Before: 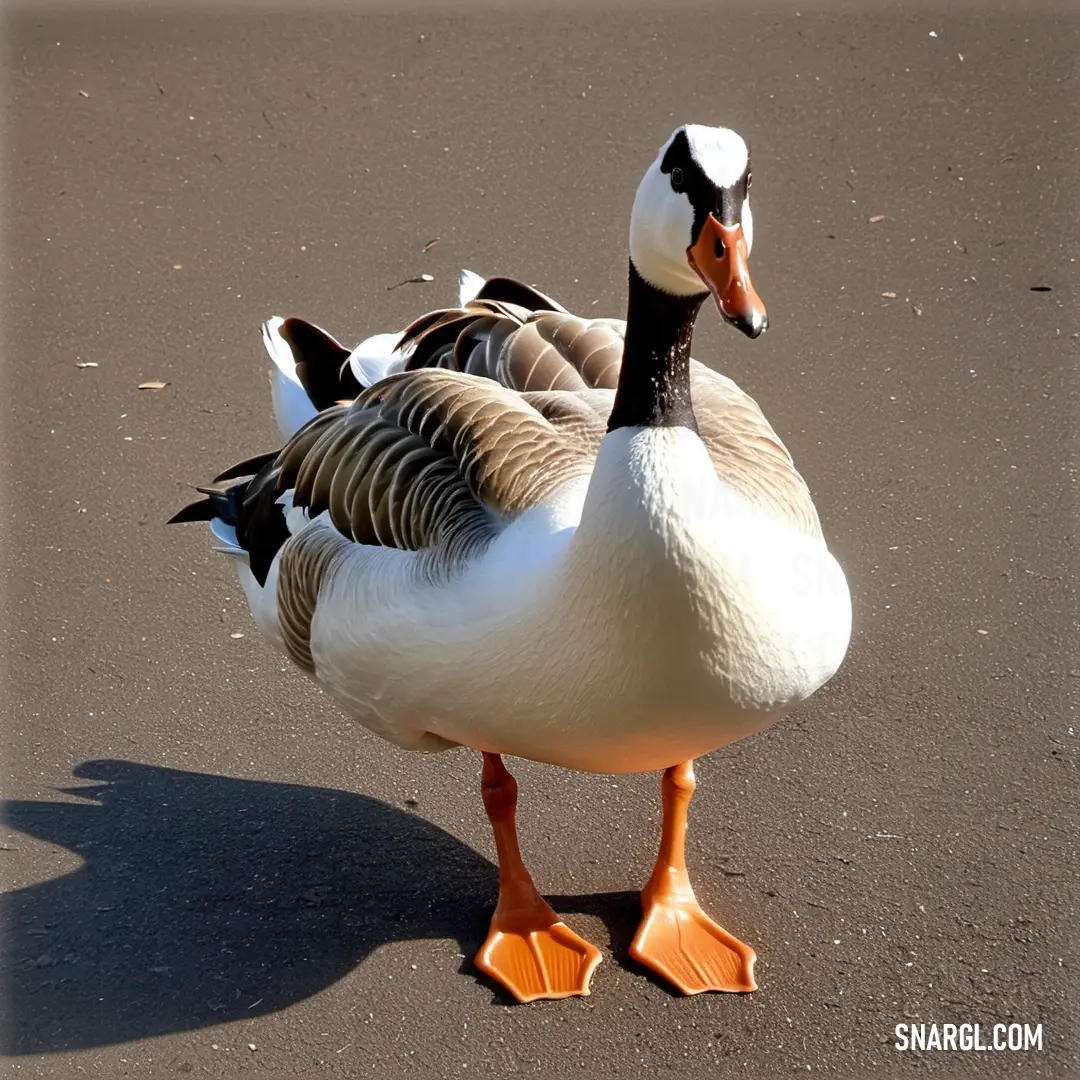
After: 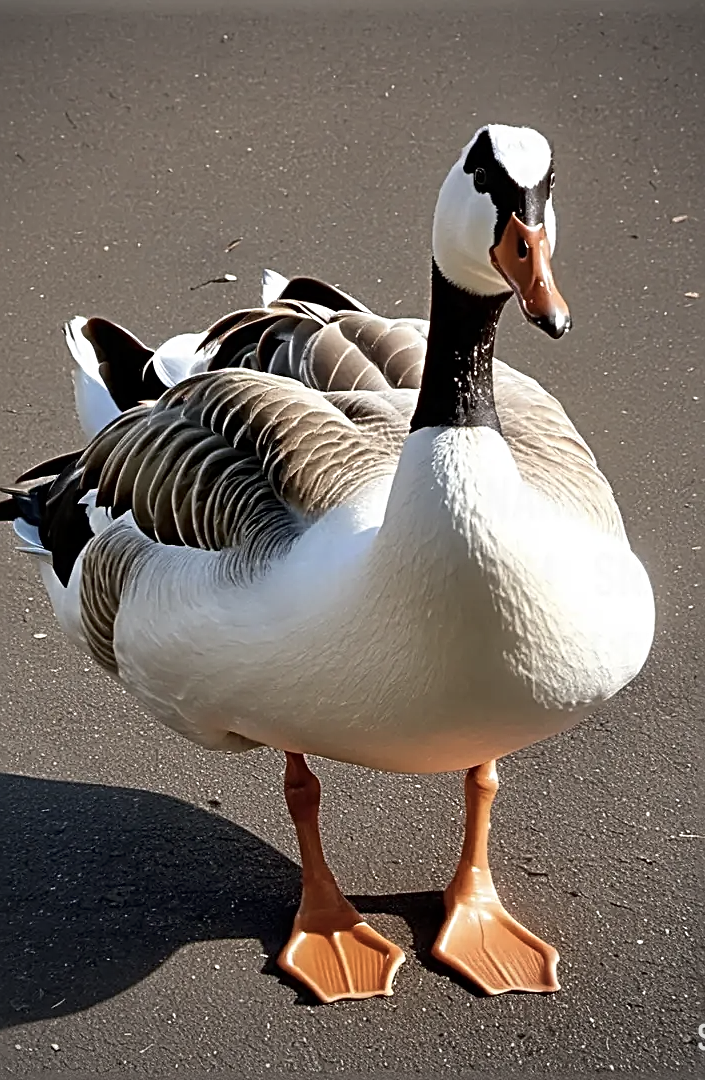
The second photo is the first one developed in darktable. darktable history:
crop and rotate: left 18.312%, right 16.344%
sharpen: radius 2.81, amount 0.704
contrast brightness saturation: contrast 0.102, saturation -0.289
vignetting: on, module defaults
